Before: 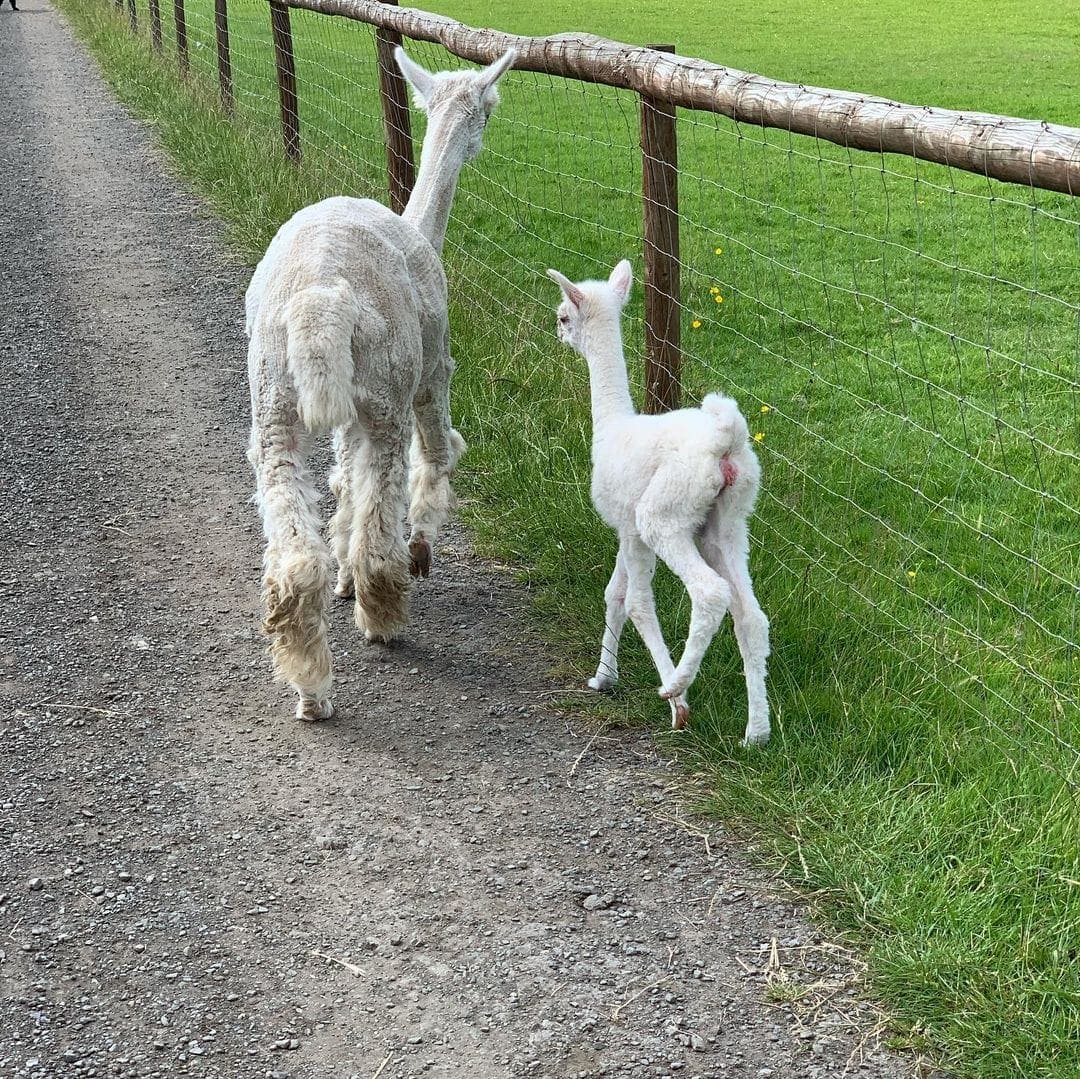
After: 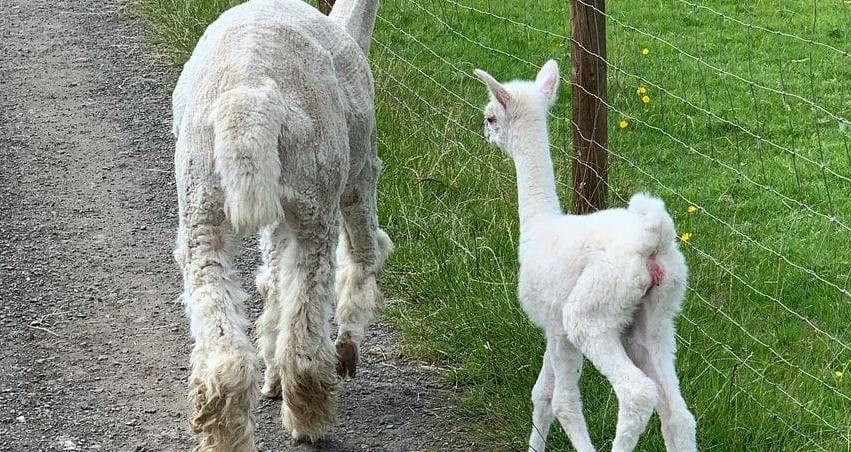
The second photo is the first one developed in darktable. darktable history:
crop: left 6.823%, top 18.612%, right 14.364%, bottom 39.497%
